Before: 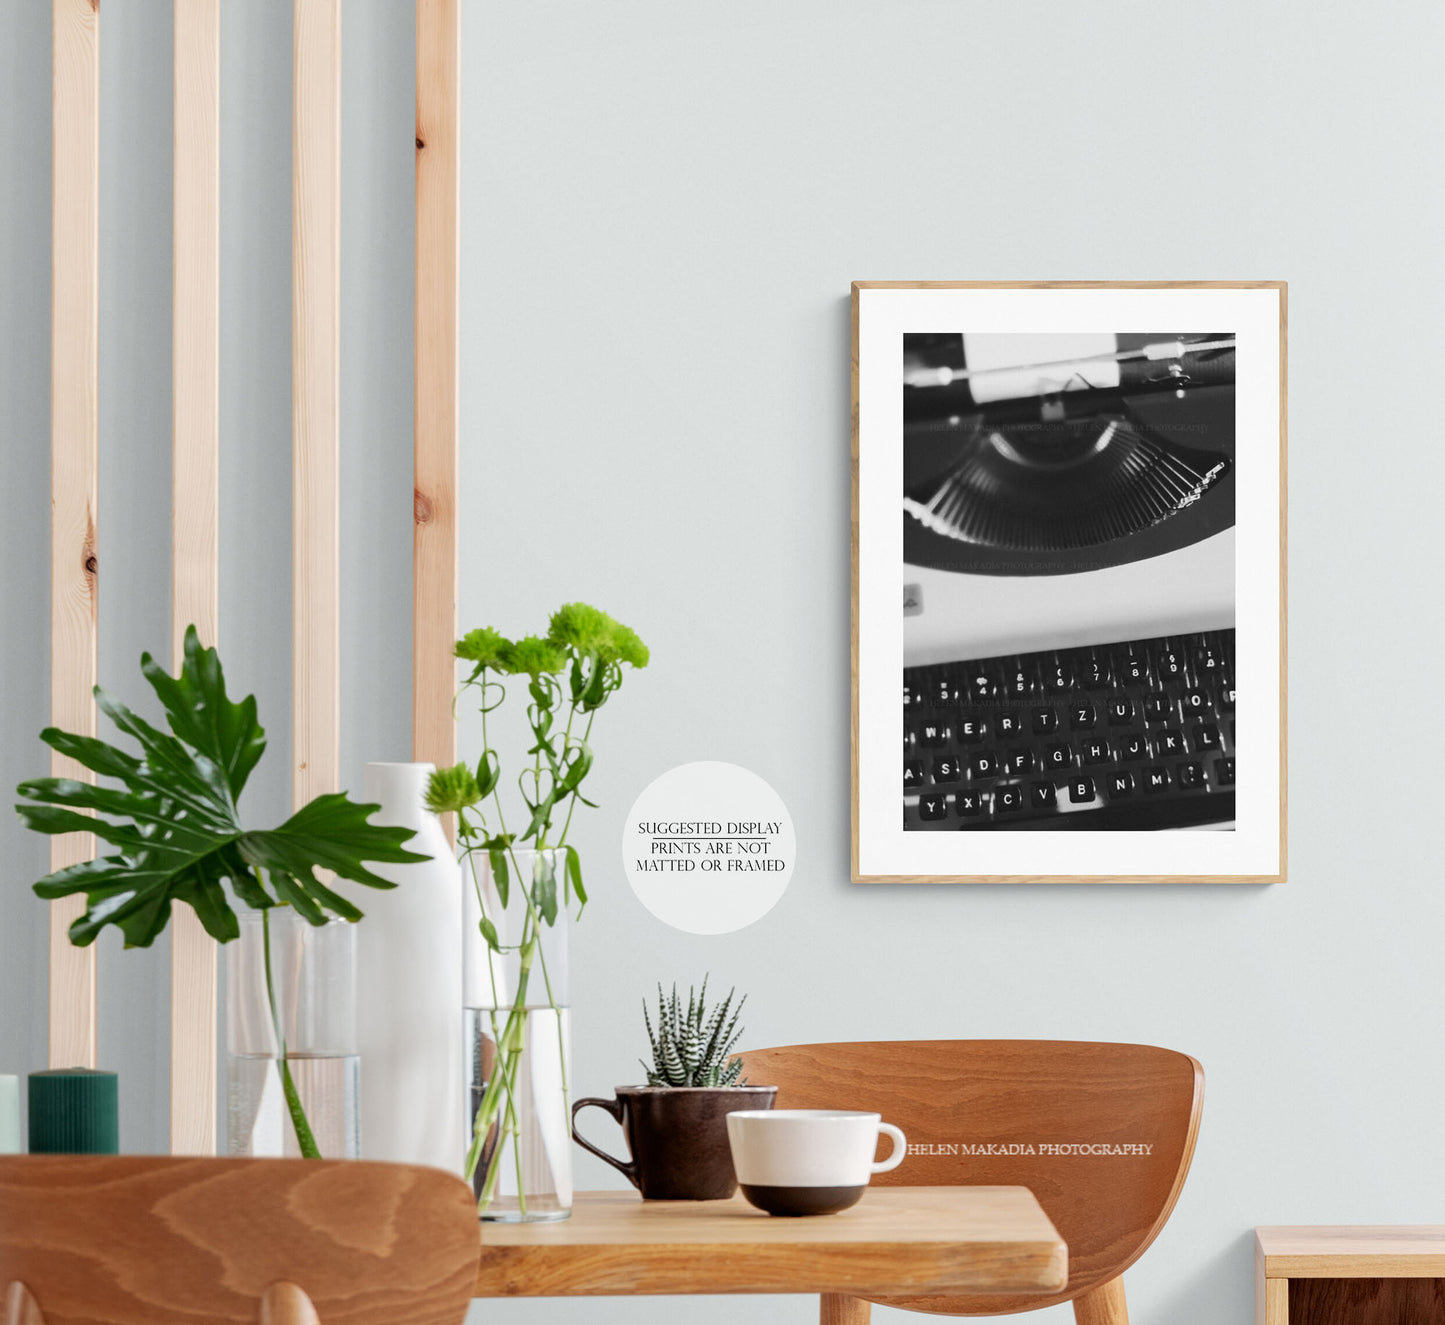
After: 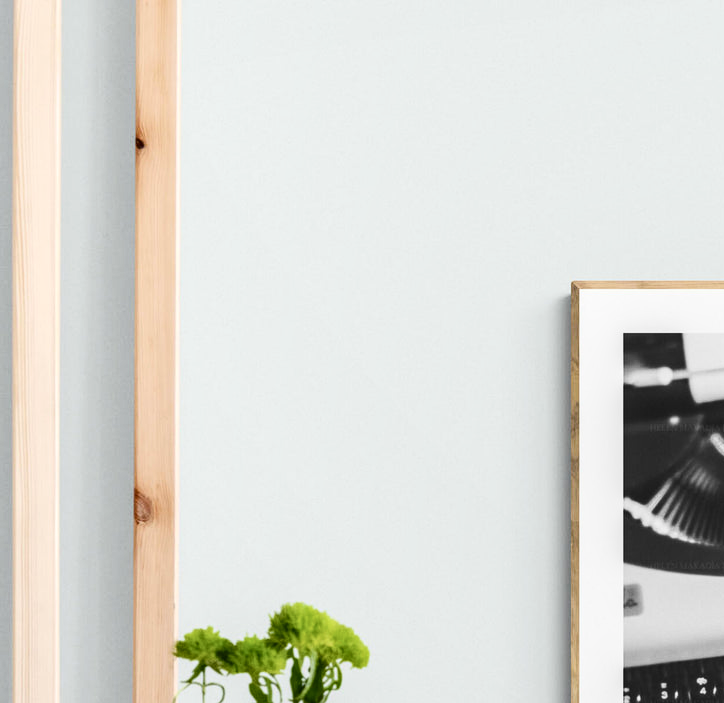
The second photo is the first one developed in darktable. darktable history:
color balance rgb: linear chroma grading › global chroma 14.864%, perceptual saturation grading › global saturation 25.668%, global vibrance 20%
crop: left 19.386%, right 30.472%, bottom 46.933%
local contrast: on, module defaults
contrast brightness saturation: contrast 0.249, saturation -0.314
